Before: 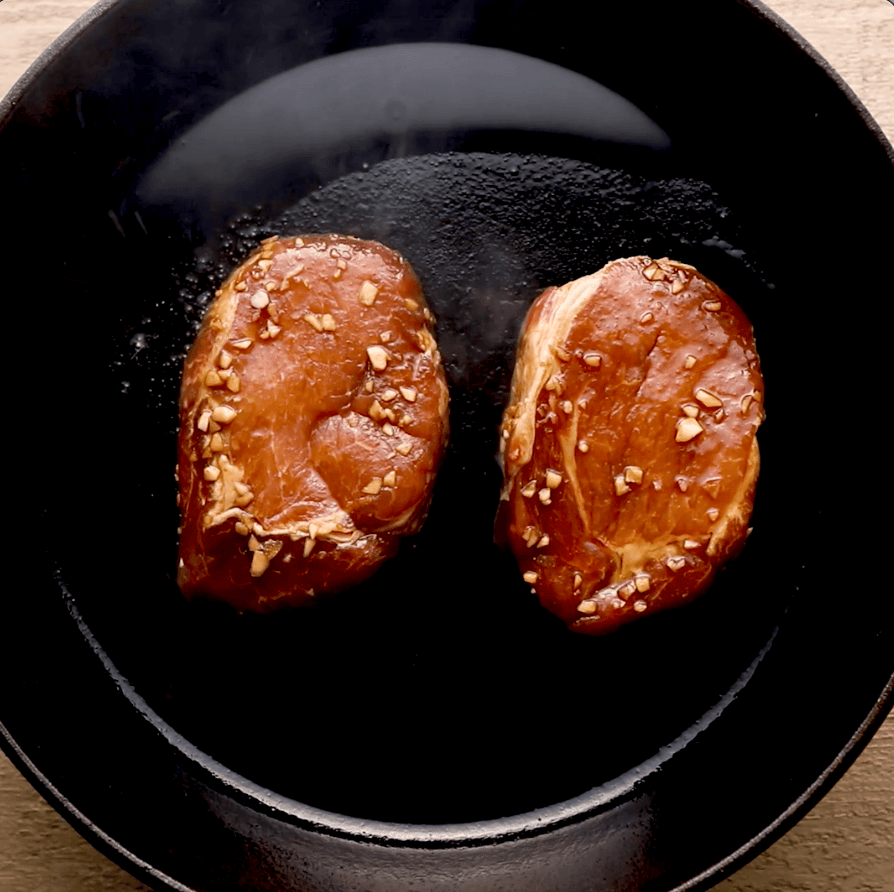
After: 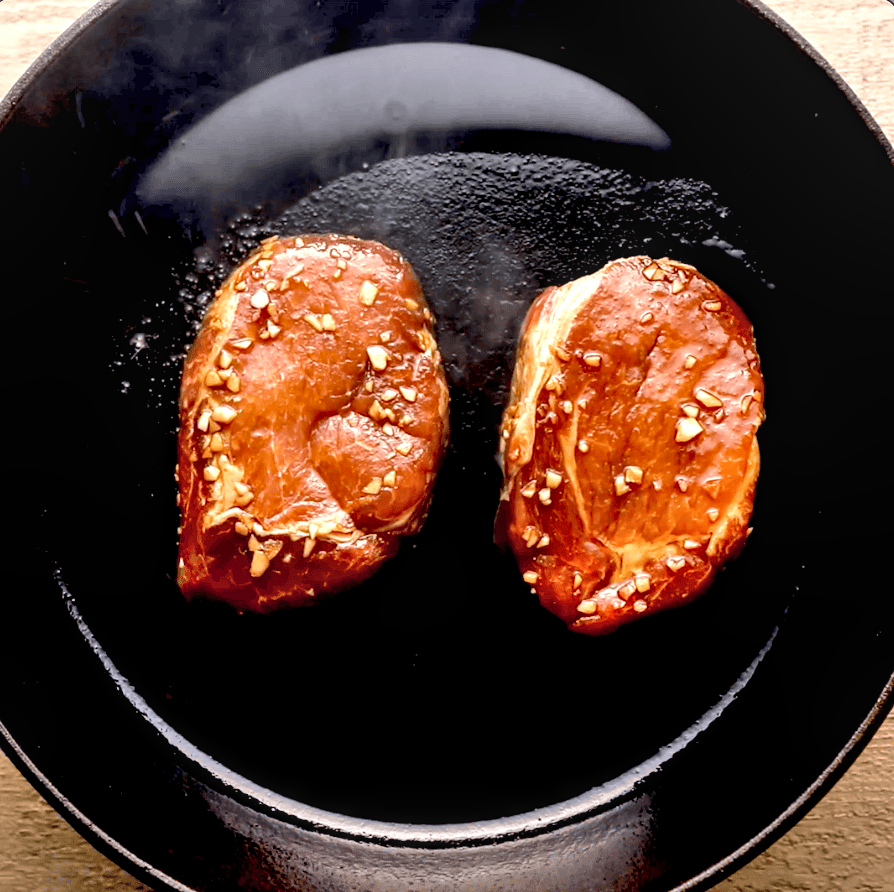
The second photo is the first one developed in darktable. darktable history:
exposure: exposure 0.722 EV, compensate highlight preservation false
local contrast: detail 130%
shadows and highlights: soften with gaussian
